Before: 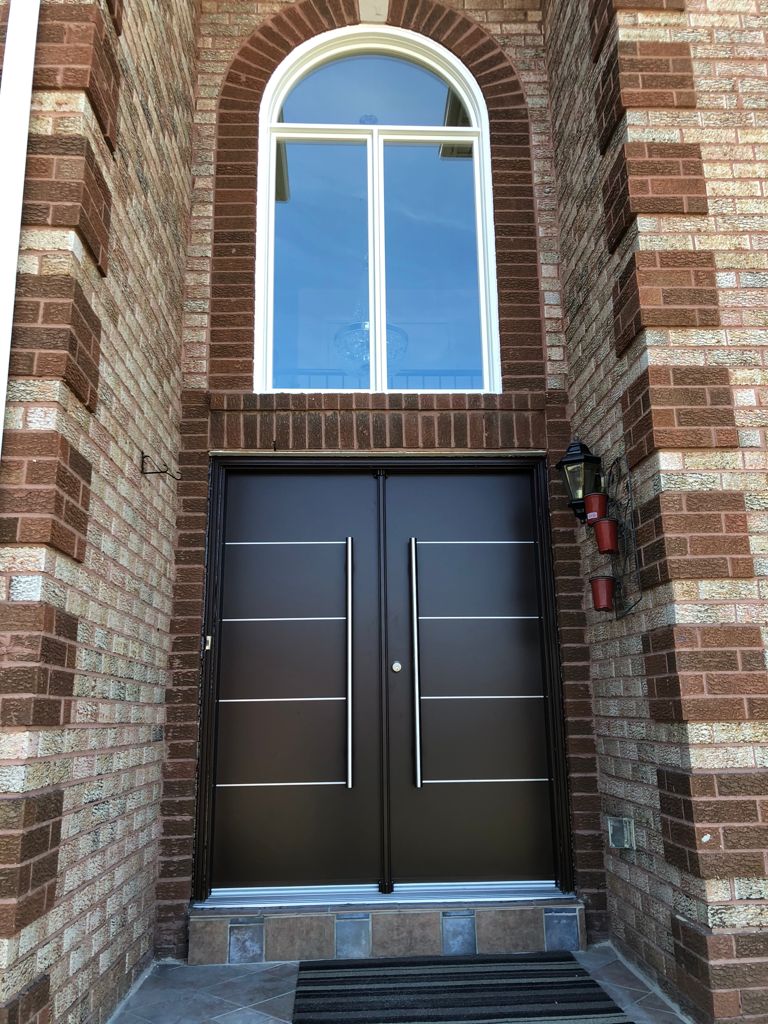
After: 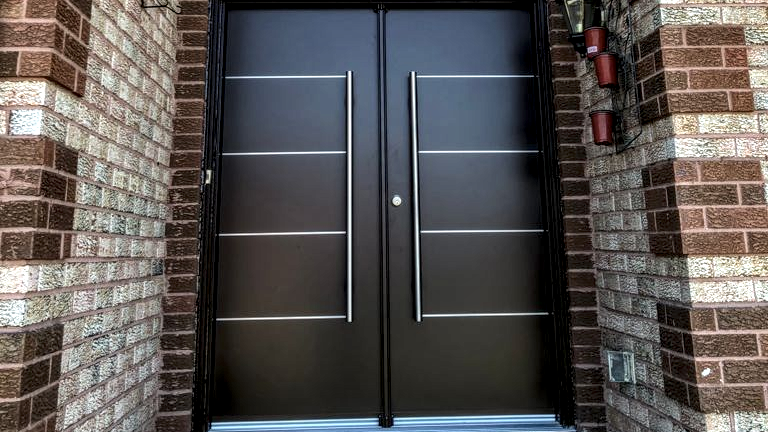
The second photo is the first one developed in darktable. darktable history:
crop: top 45.551%, bottom 12.262%
local contrast: highlights 0%, shadows 0%, detail 182%
